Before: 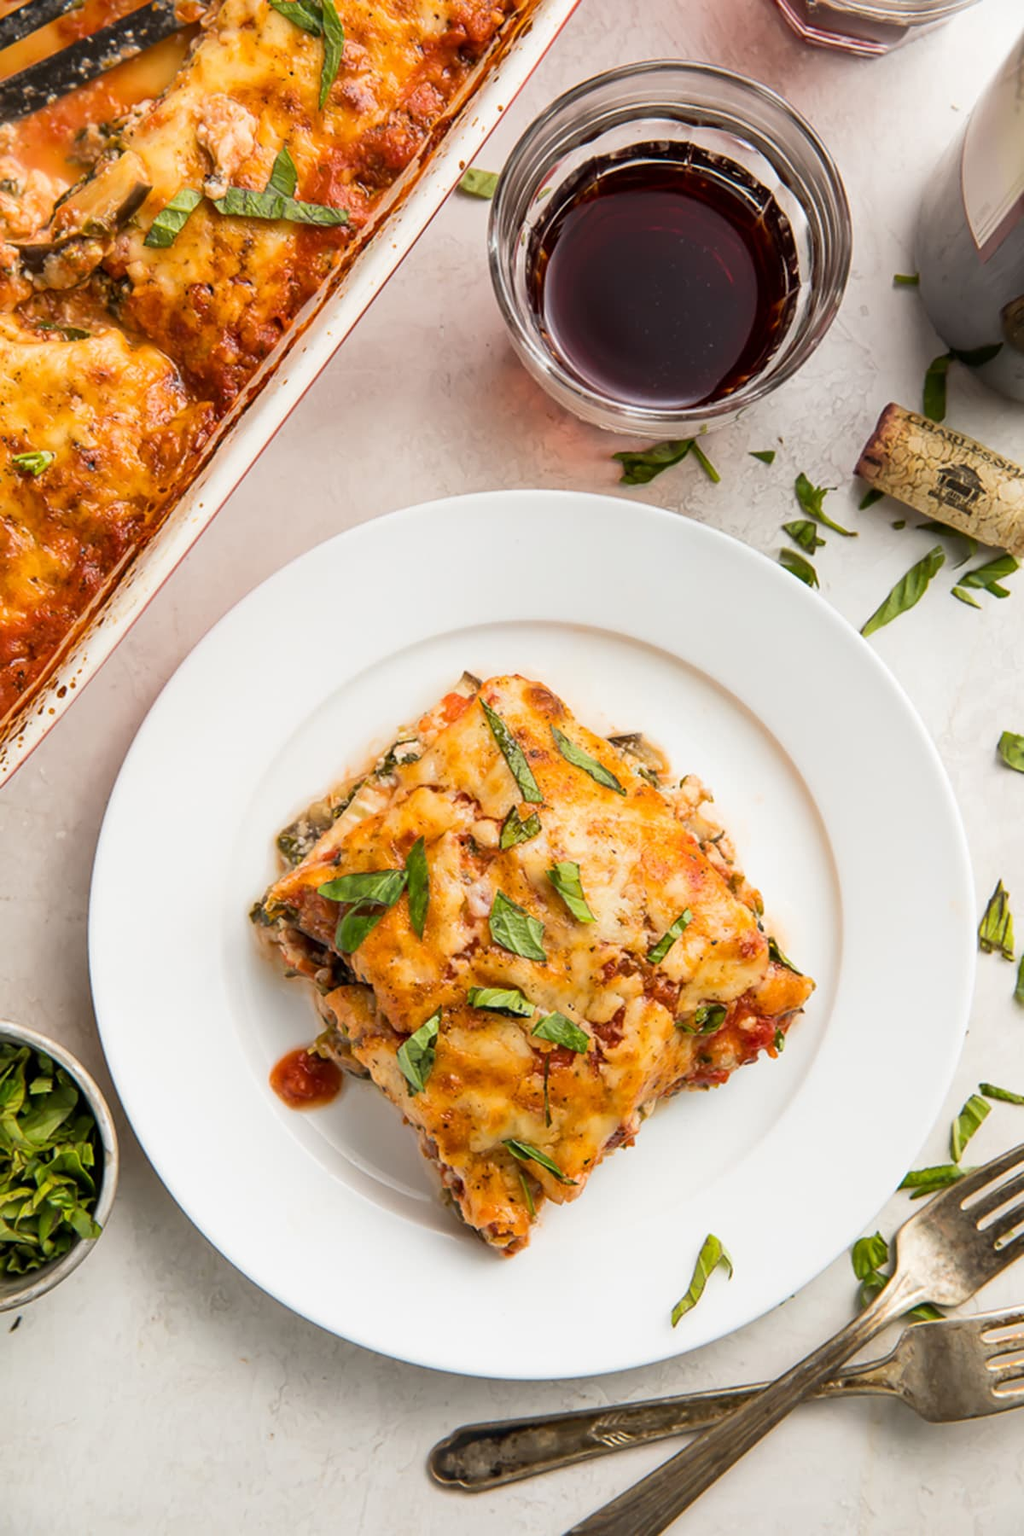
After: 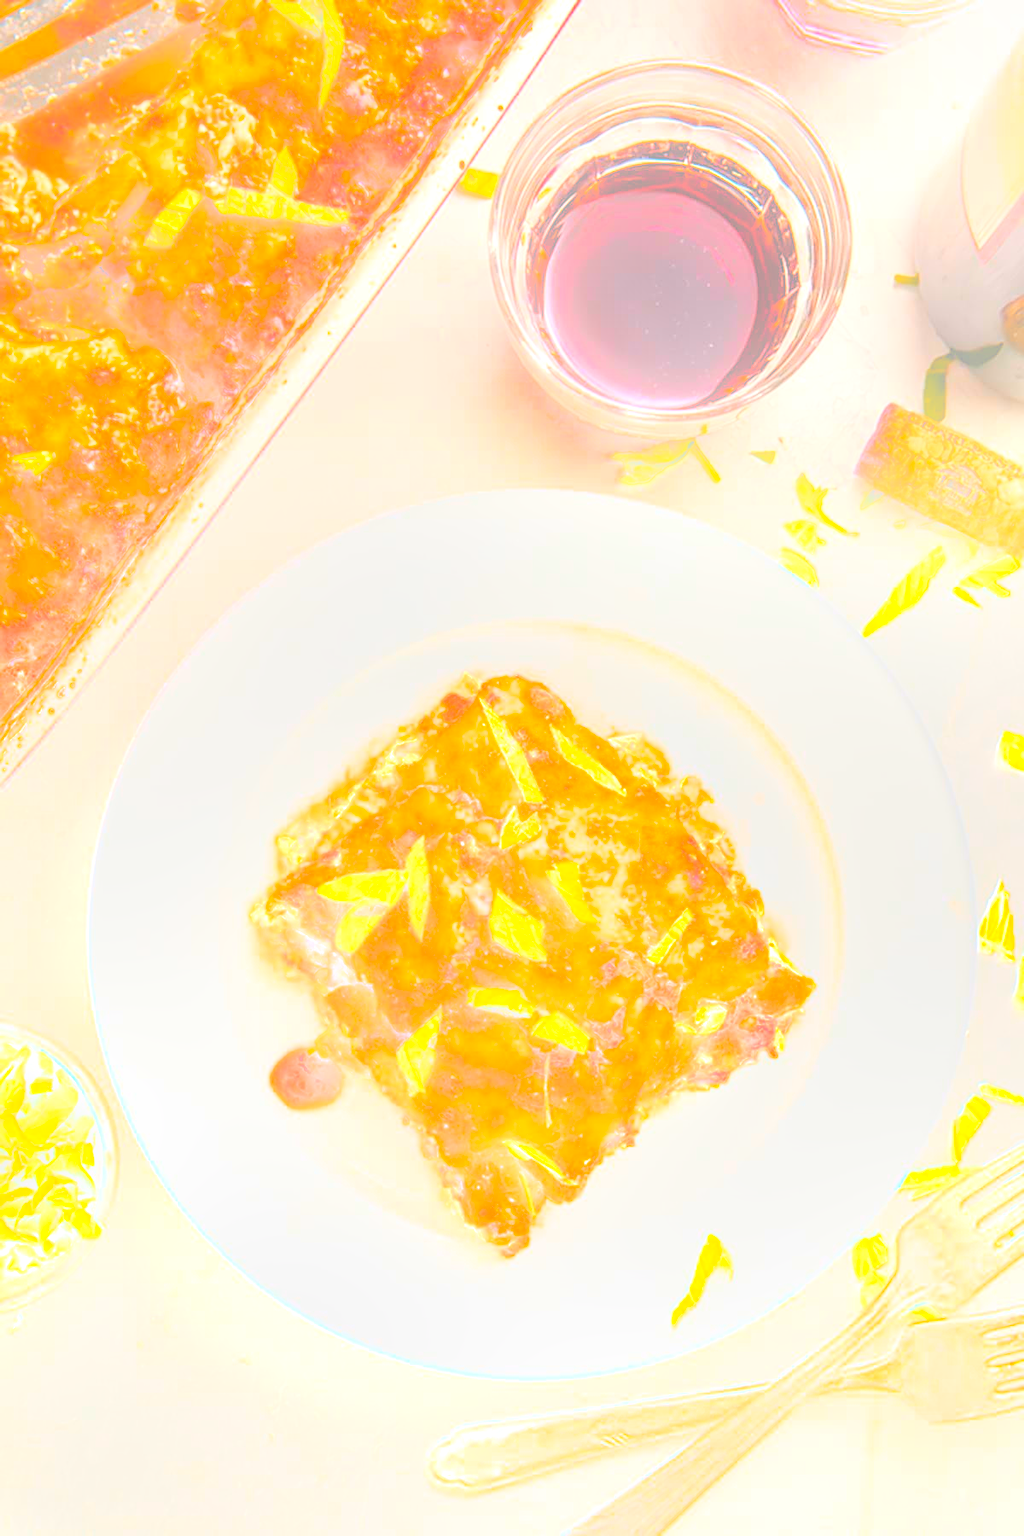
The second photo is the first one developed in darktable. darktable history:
local contrast: detail 130%
sharpen: on, module defaults
contrast brightness saturation: contrast 0.14, brightness 0.21
bloom: size 38%, threshold 95%, strength 30%
color zones: curves: ch1 [(0.309, 0.524) (0.41, 0.329) (0.508, 0.509)]; ch2 [(0.25, 0.457) (0.75, 0.5)]
exposure: black level correction 0, exposure 1.1 EV, compensate highlight preservation false
color balance rgb: linear chroma grading › global chroma 15%, perceptual saturation grading › global saturation 30%
rgb curve: mode RGB, independent channels
